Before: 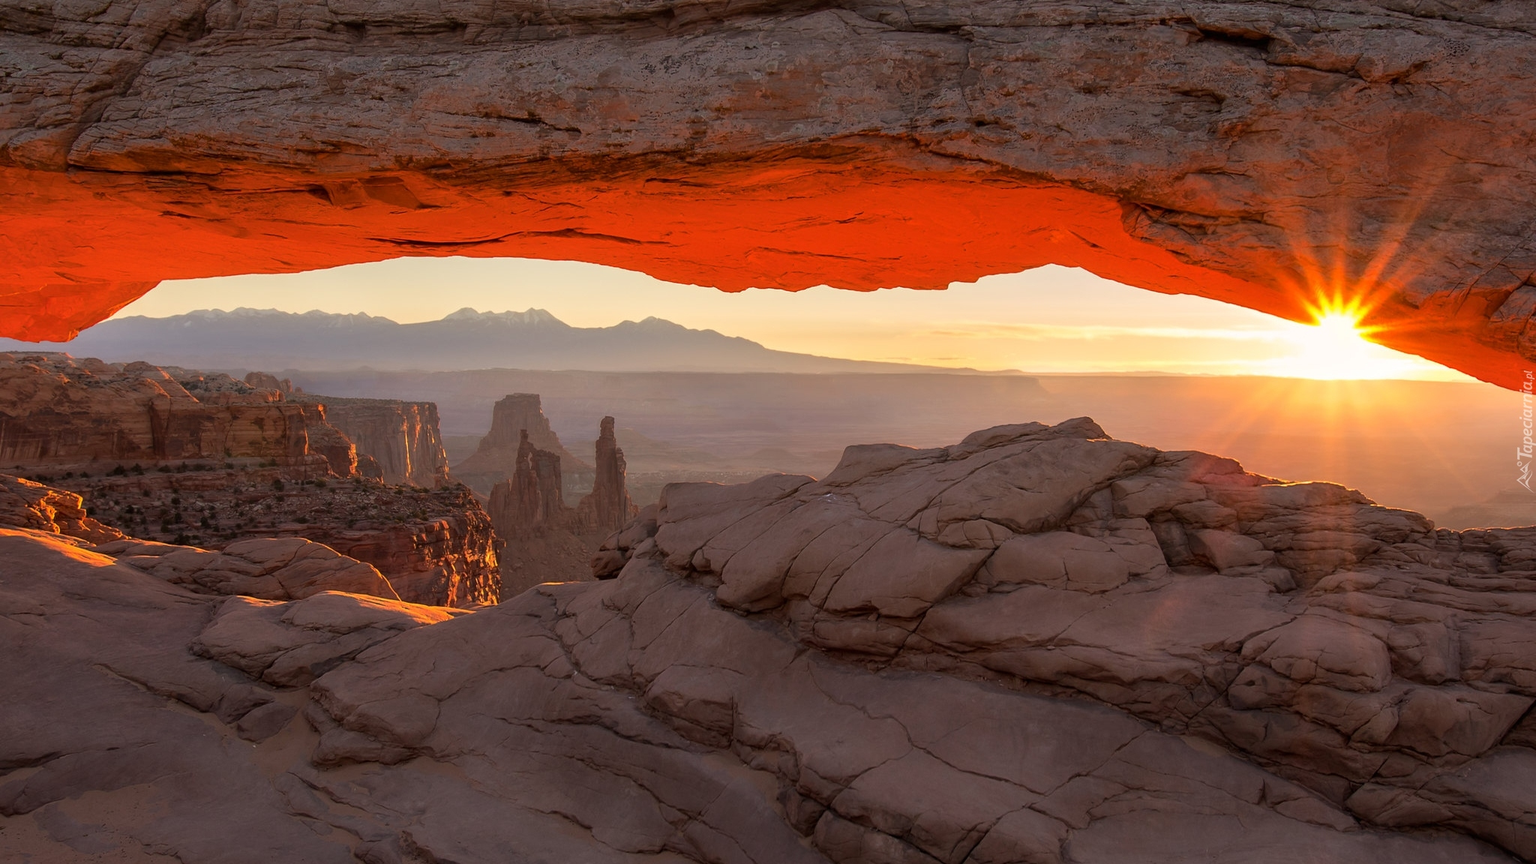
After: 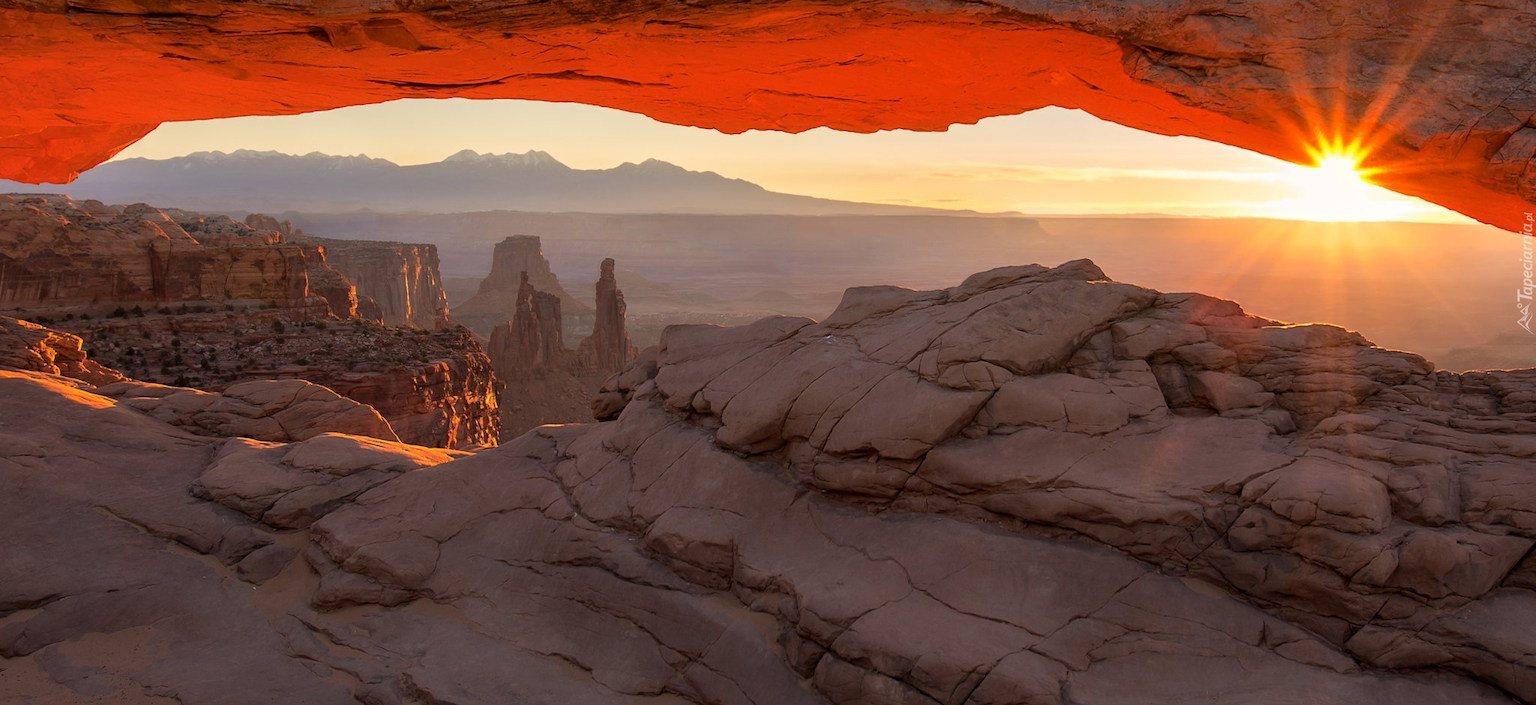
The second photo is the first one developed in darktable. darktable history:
crop and rotate: top 18.316%
